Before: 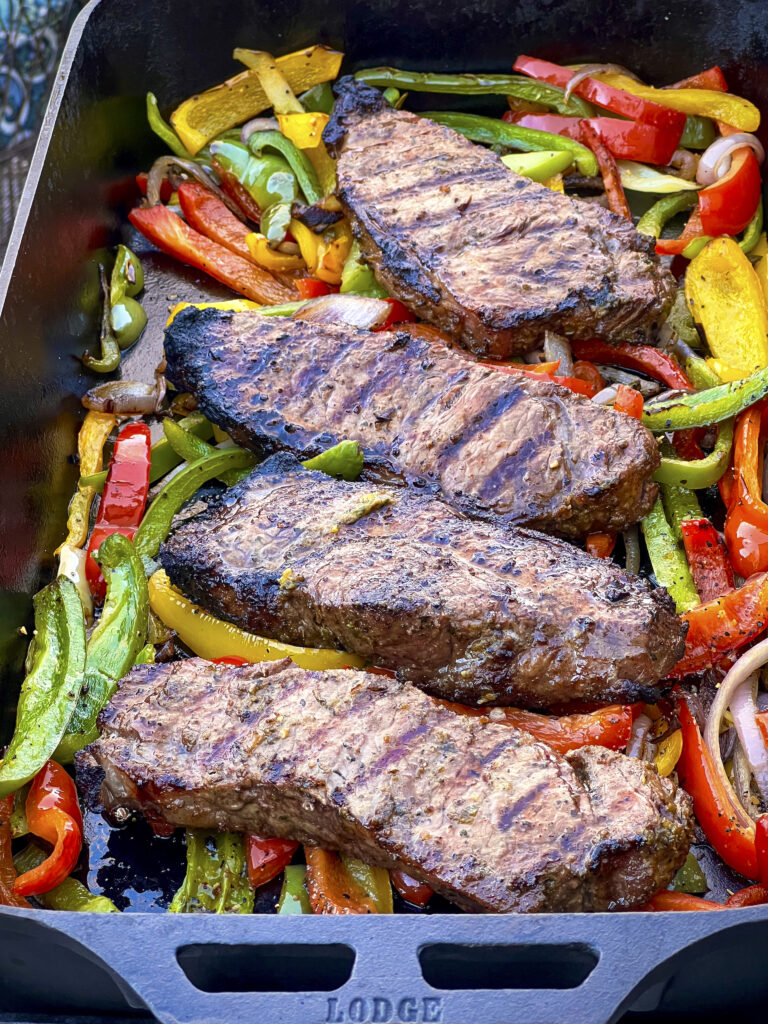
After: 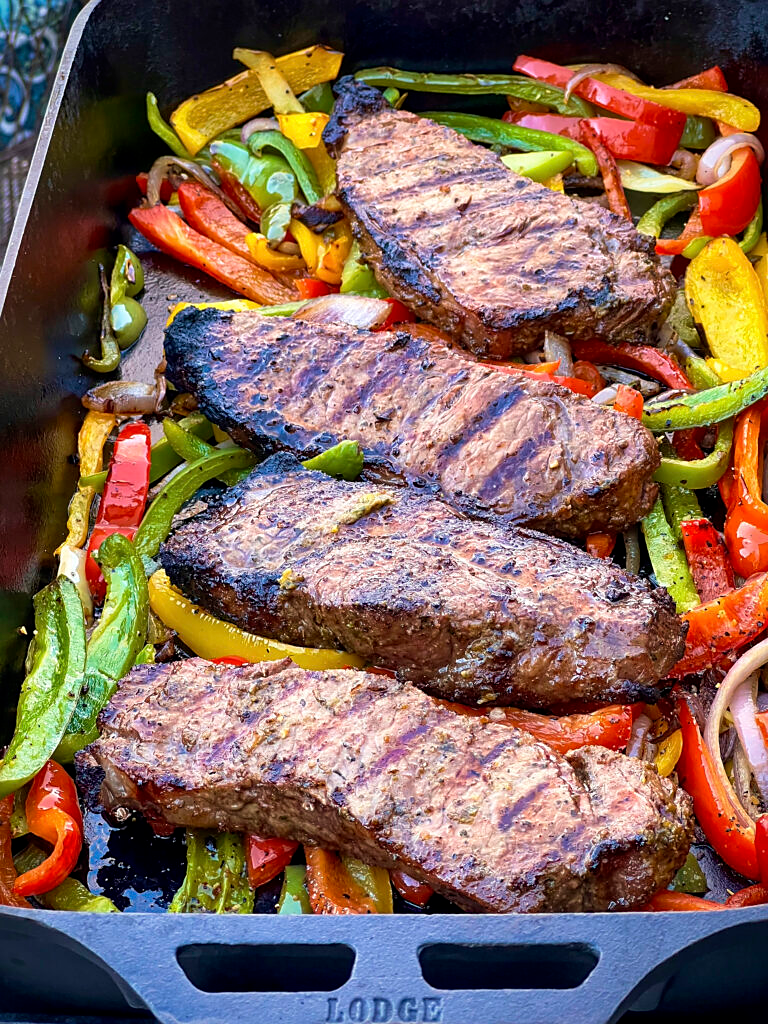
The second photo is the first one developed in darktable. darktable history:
velvia: strength 17%
sharpen: radius 1.559, amount 0.373, threshold 1.271
